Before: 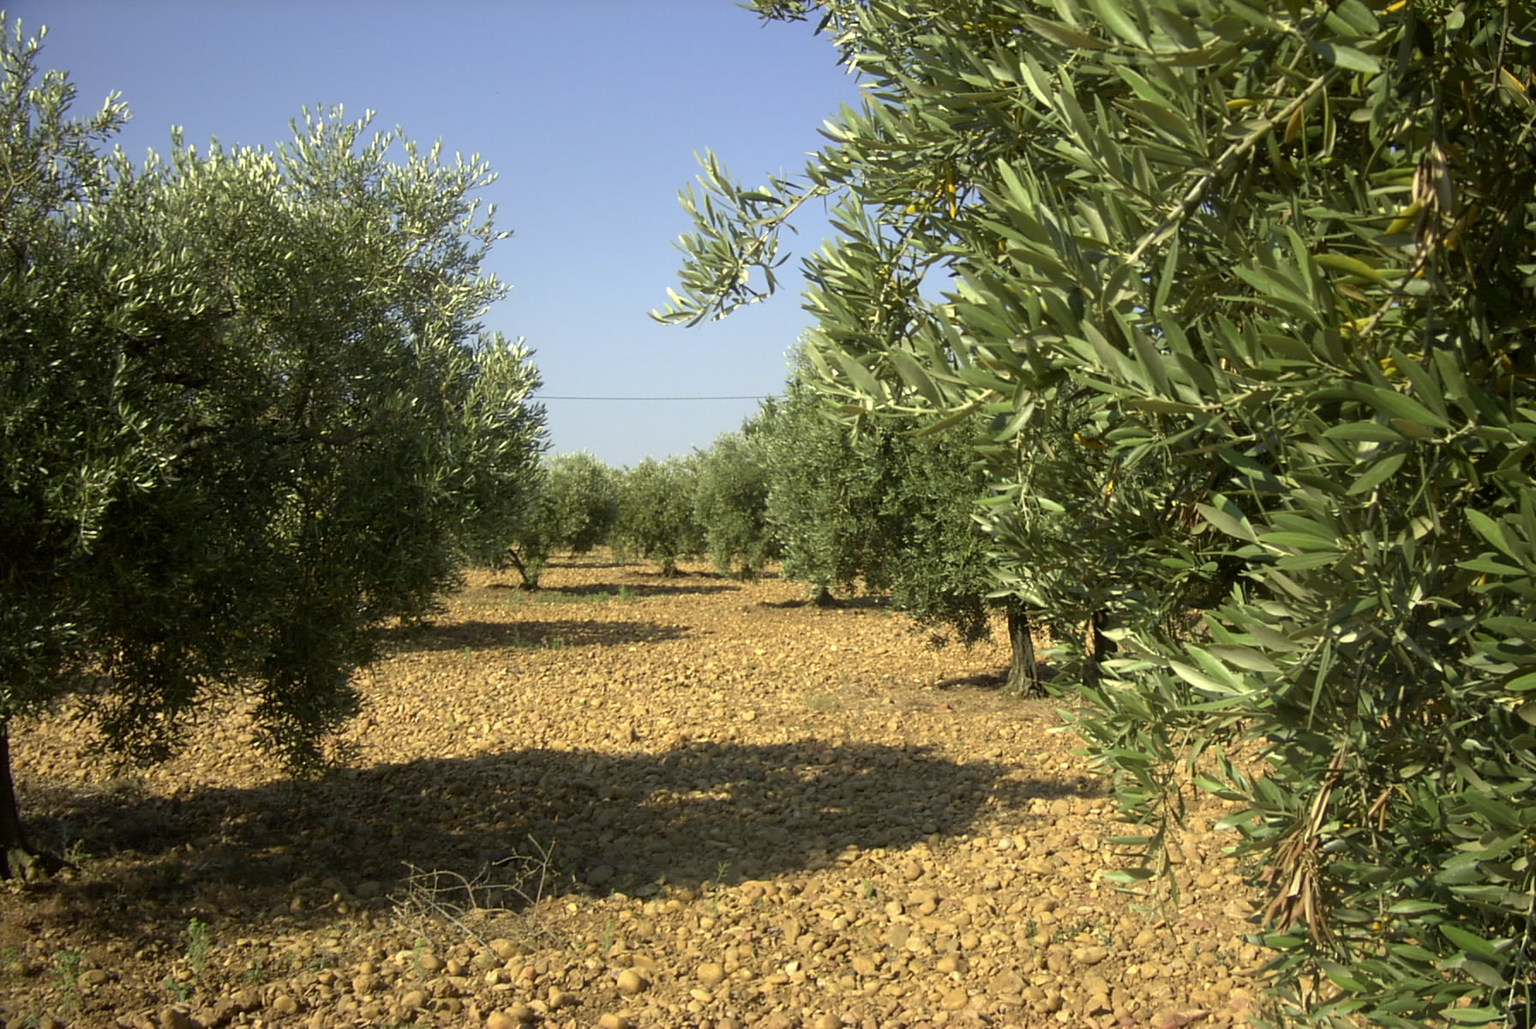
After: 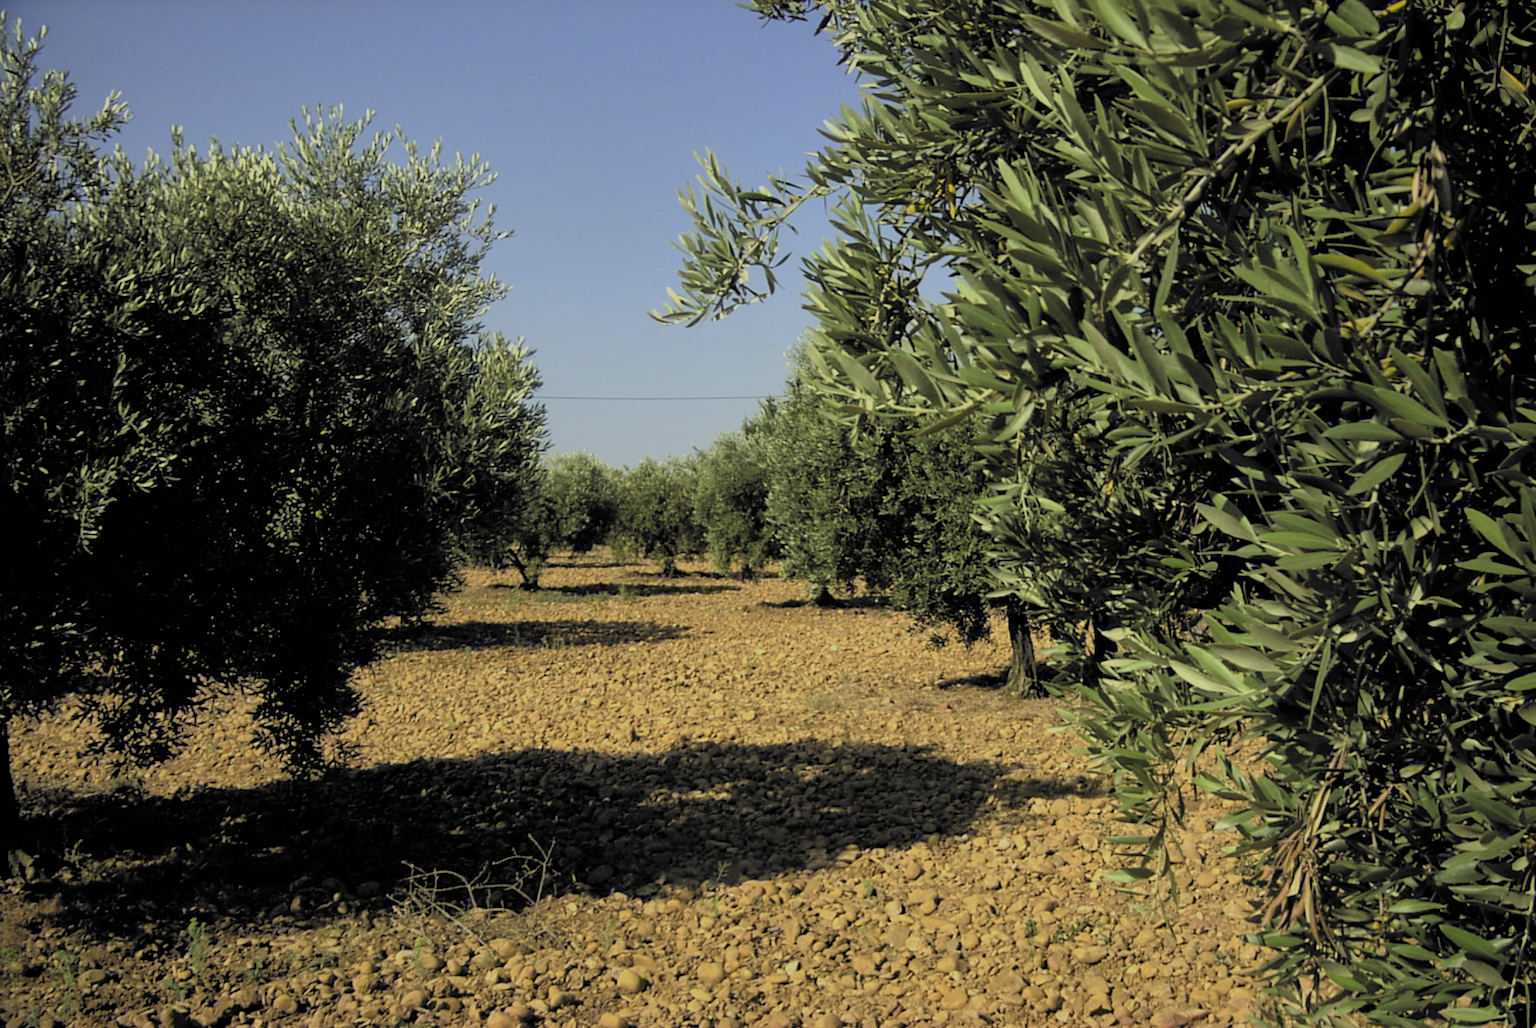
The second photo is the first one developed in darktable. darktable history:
exposure: exposure -0.486 EV, compensate highlight preservation false
filmic rgb: black relative exposure -5.08 EV, white relative exposure 3.98 EV, hardness 2.9, contrast 1.299, highlights saturation mix -30.51%, color science v6 (2022)
shadows and highlights: on, module defaults
